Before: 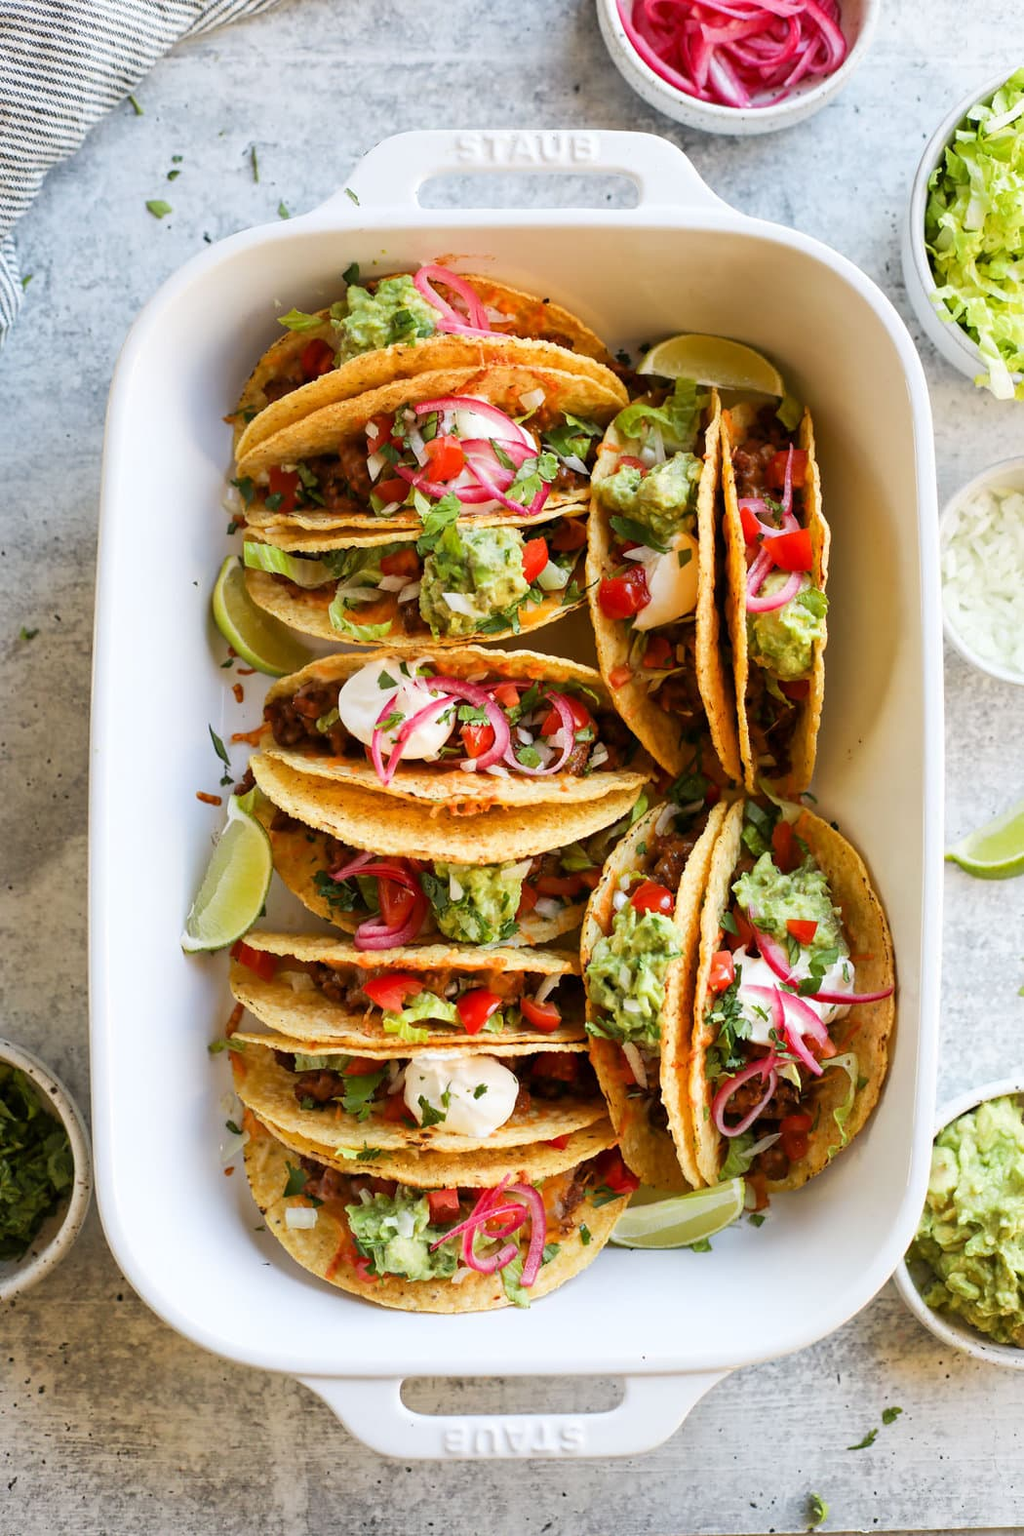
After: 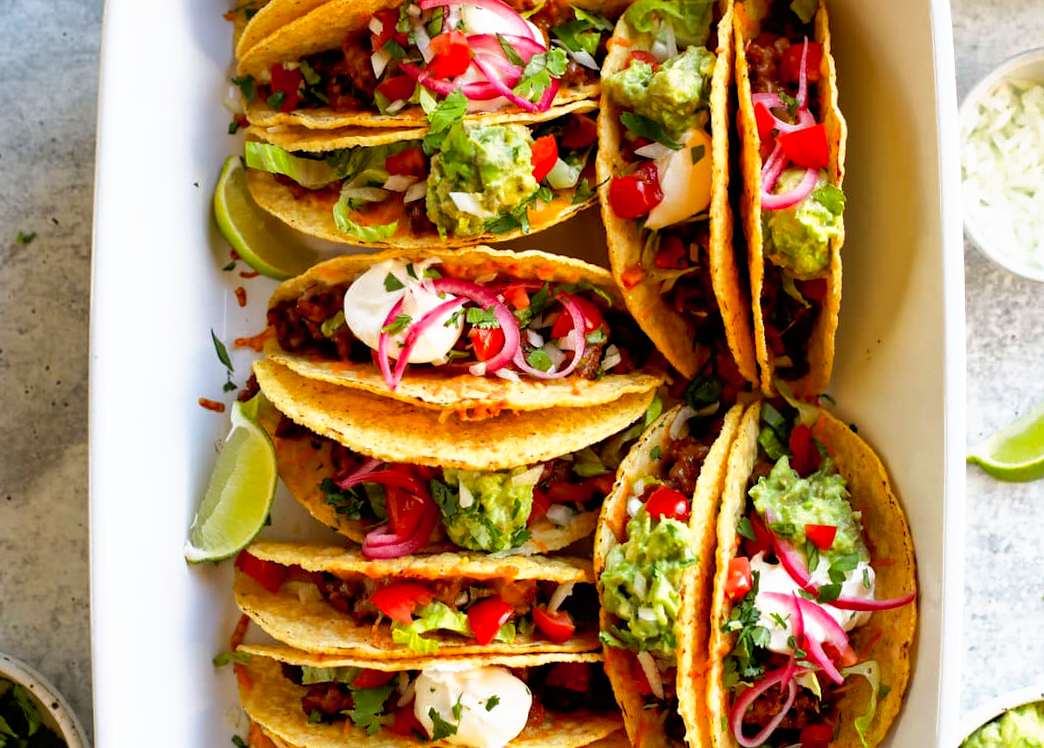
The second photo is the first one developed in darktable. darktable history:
crop and rotate: top 26.056%, bottom 25.543%
rotate and perspective: rotation -0.45°, automatic cropping original format, crop left 0.008, crop right 0.992, crop top 0.012, crop bottom 0.988
shadows and highlights: on, module defaults
tone curve: curves: ch0 [(0, 0) (0.003, 0) (0.011, 0.001) (0.025, 0.003) (0.044, 0.004) (0.069, 0.007) (0.1, 0.01) (0.136, 0.033) (0.177, 0.082) (0.224, 0.141) (0.277, 0.208) (0.335, 0.282) (0.399, 0.363) (0.468, 0.451) (0.543, 0.545) (0.623, 0.647) (0.709, 0.756) (0.801, 0.87) (0.898, 0.972) (1, 1)], preserve colors none
